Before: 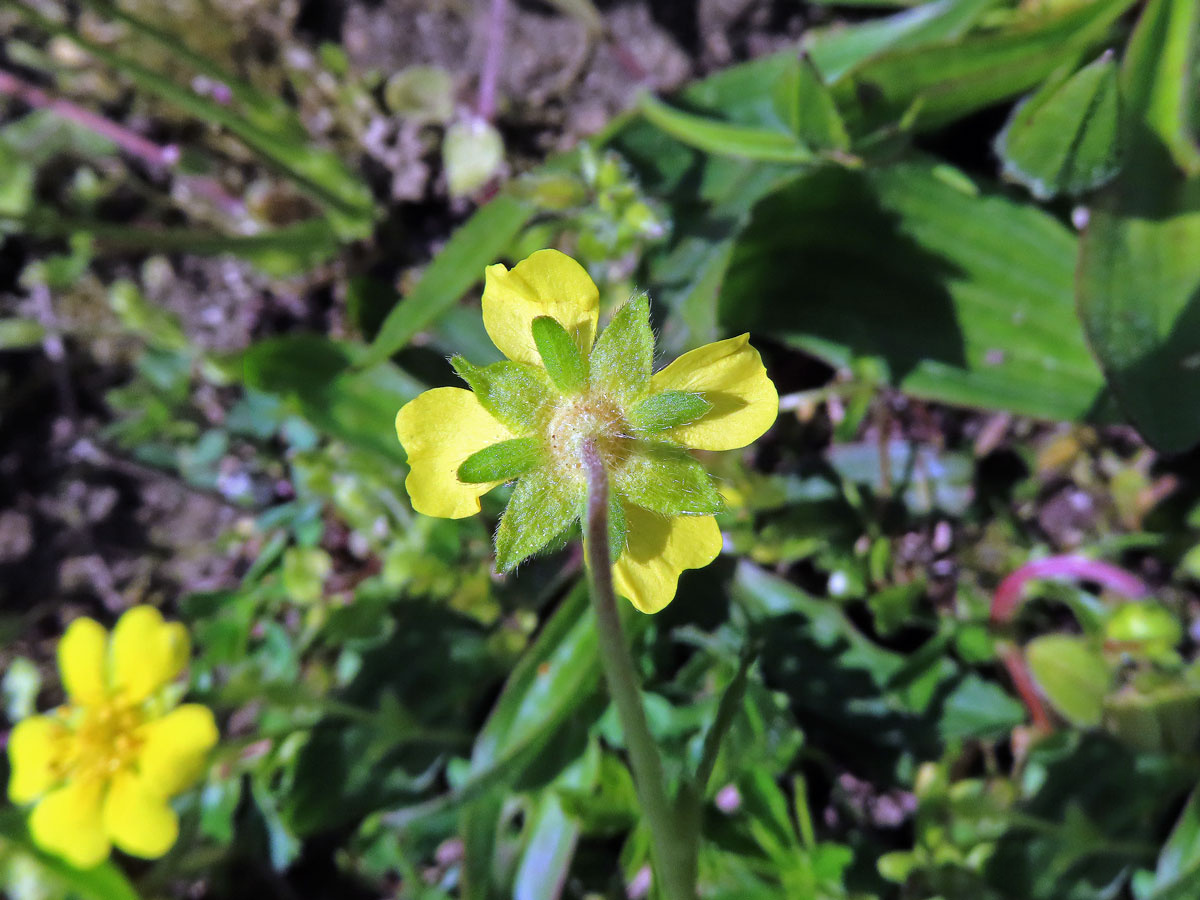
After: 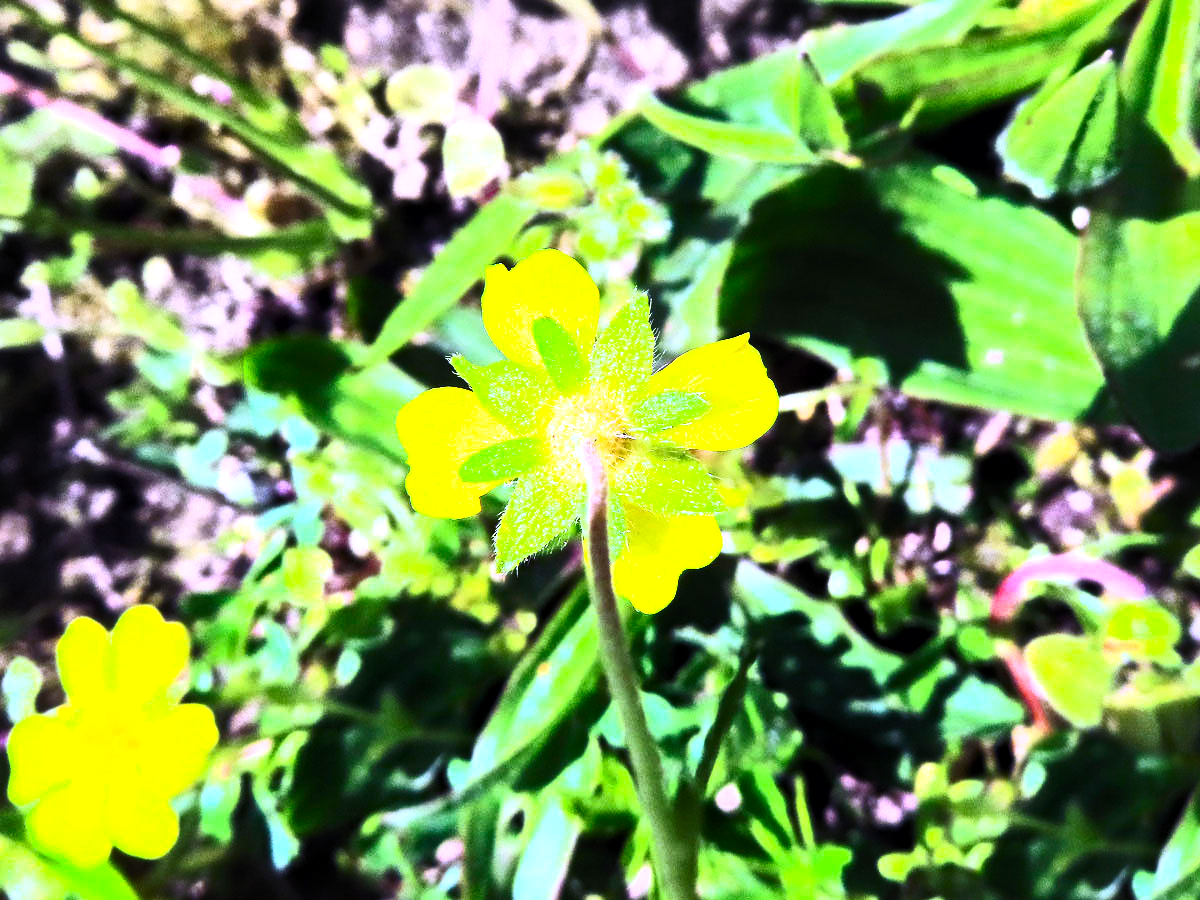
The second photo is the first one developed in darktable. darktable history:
contrast brightness saturation: contrast 0.841, brightness 0.586, saturation 0.575
local contrast: mode bilateral grid, contrast 24, coarseness 61, detail 152%, midtone range 0.2
tone equalizer: -8 EV -0.78 EV, -7 EV -0.681 EV, -6 EV -0.624 EV, -5 EV -0.378 EV, -3 EV 0.397 EV, -2 EV 0.6 EV, -1 EV 0.698 EV, +0 EV 0.737 EV
